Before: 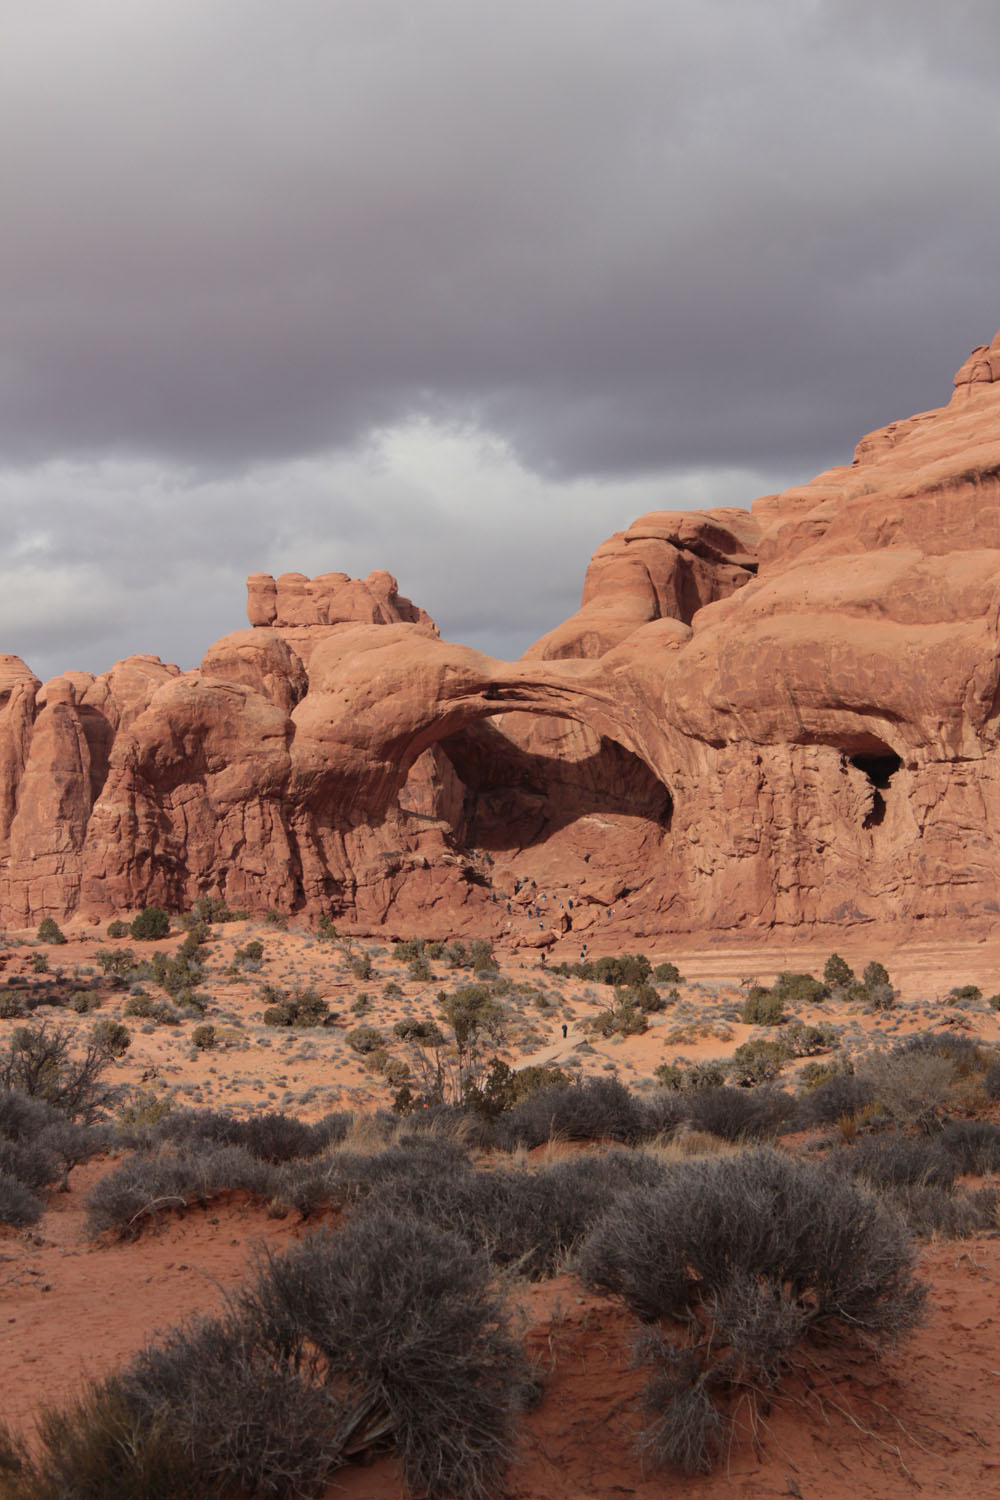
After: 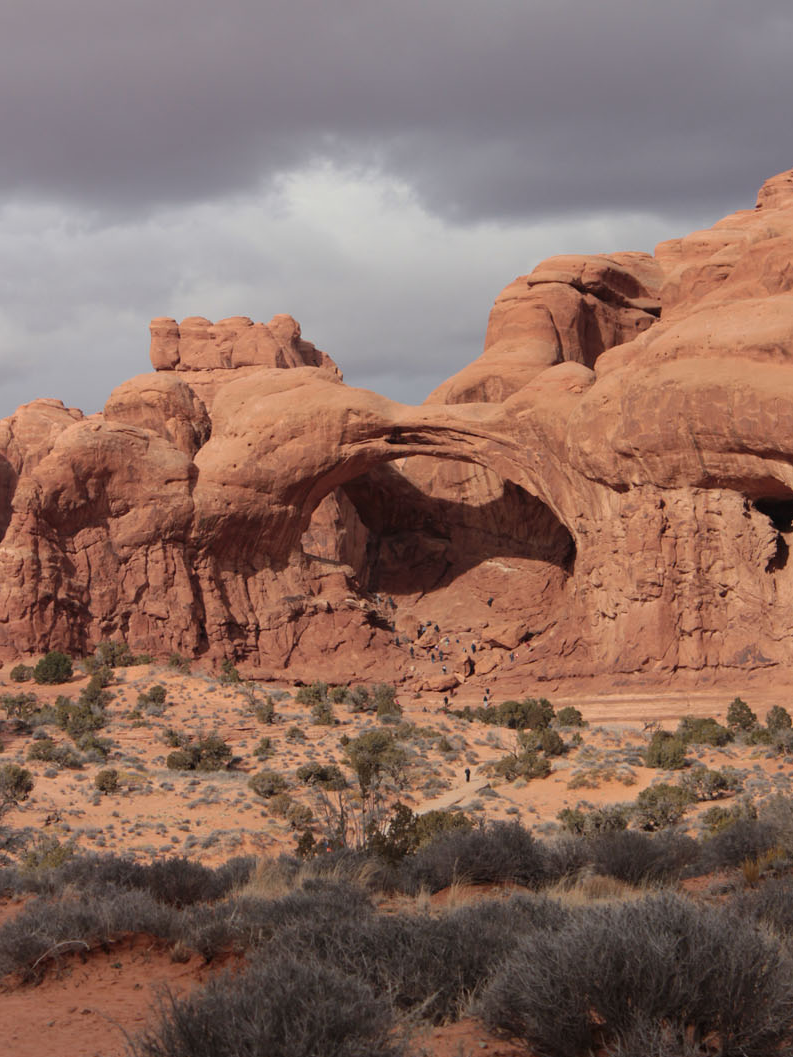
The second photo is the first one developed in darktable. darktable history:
crop: left 9.755%, top 17.101%, right 10.941%, bottom 12.399%
